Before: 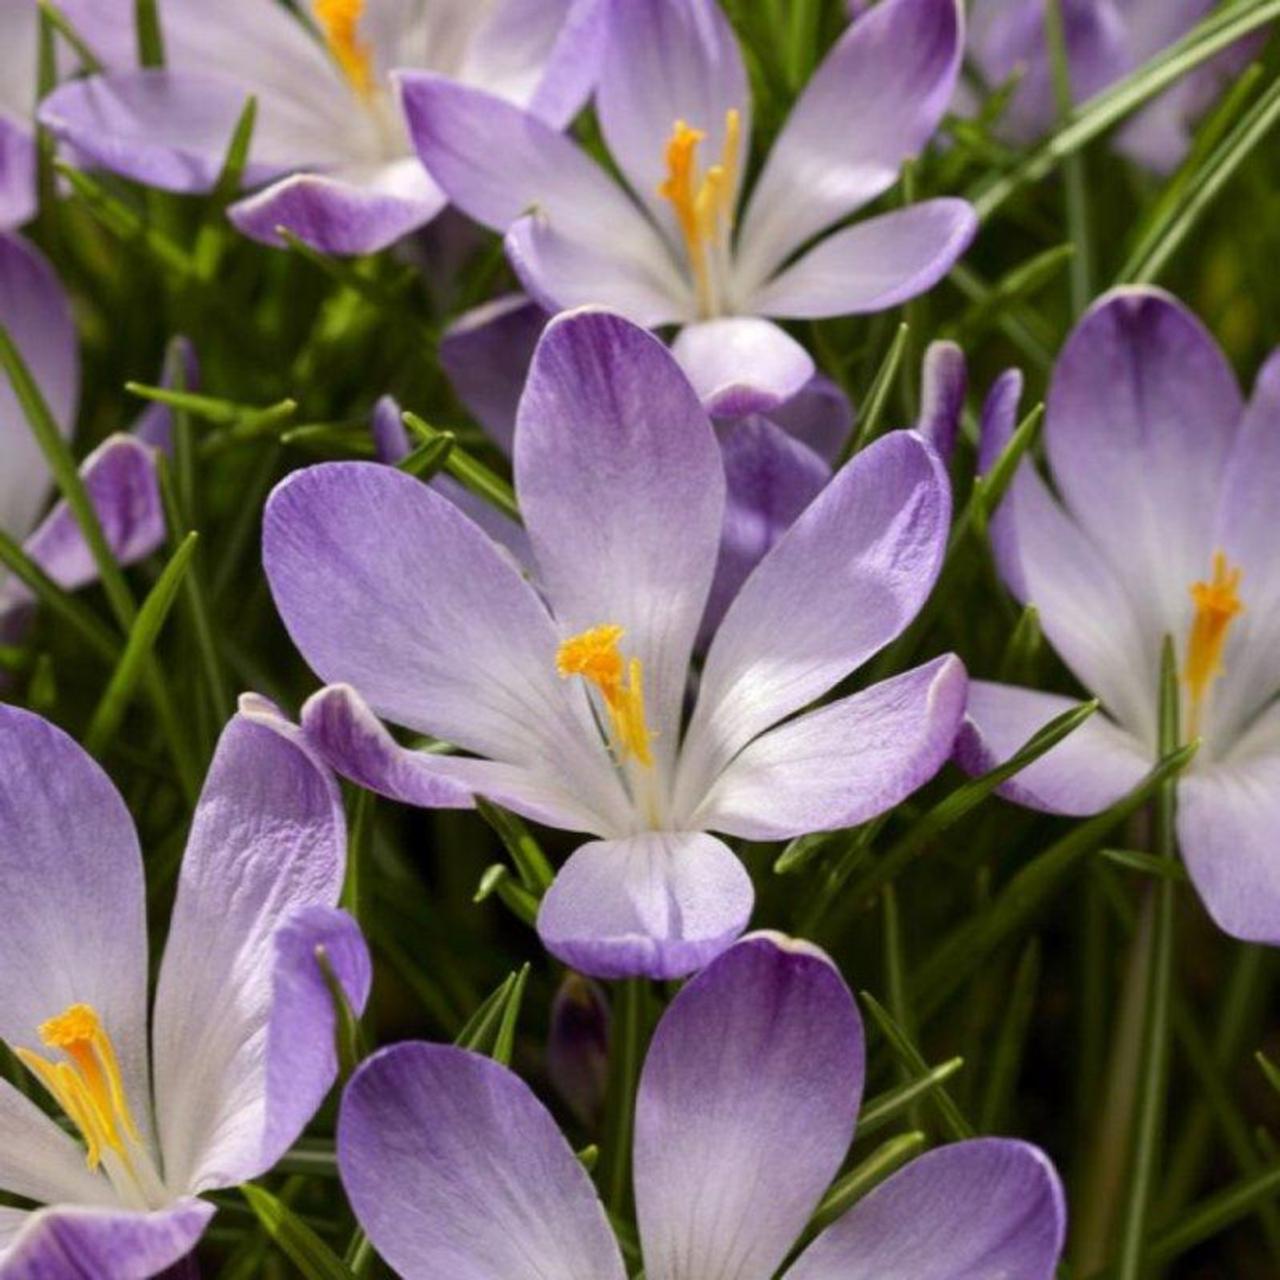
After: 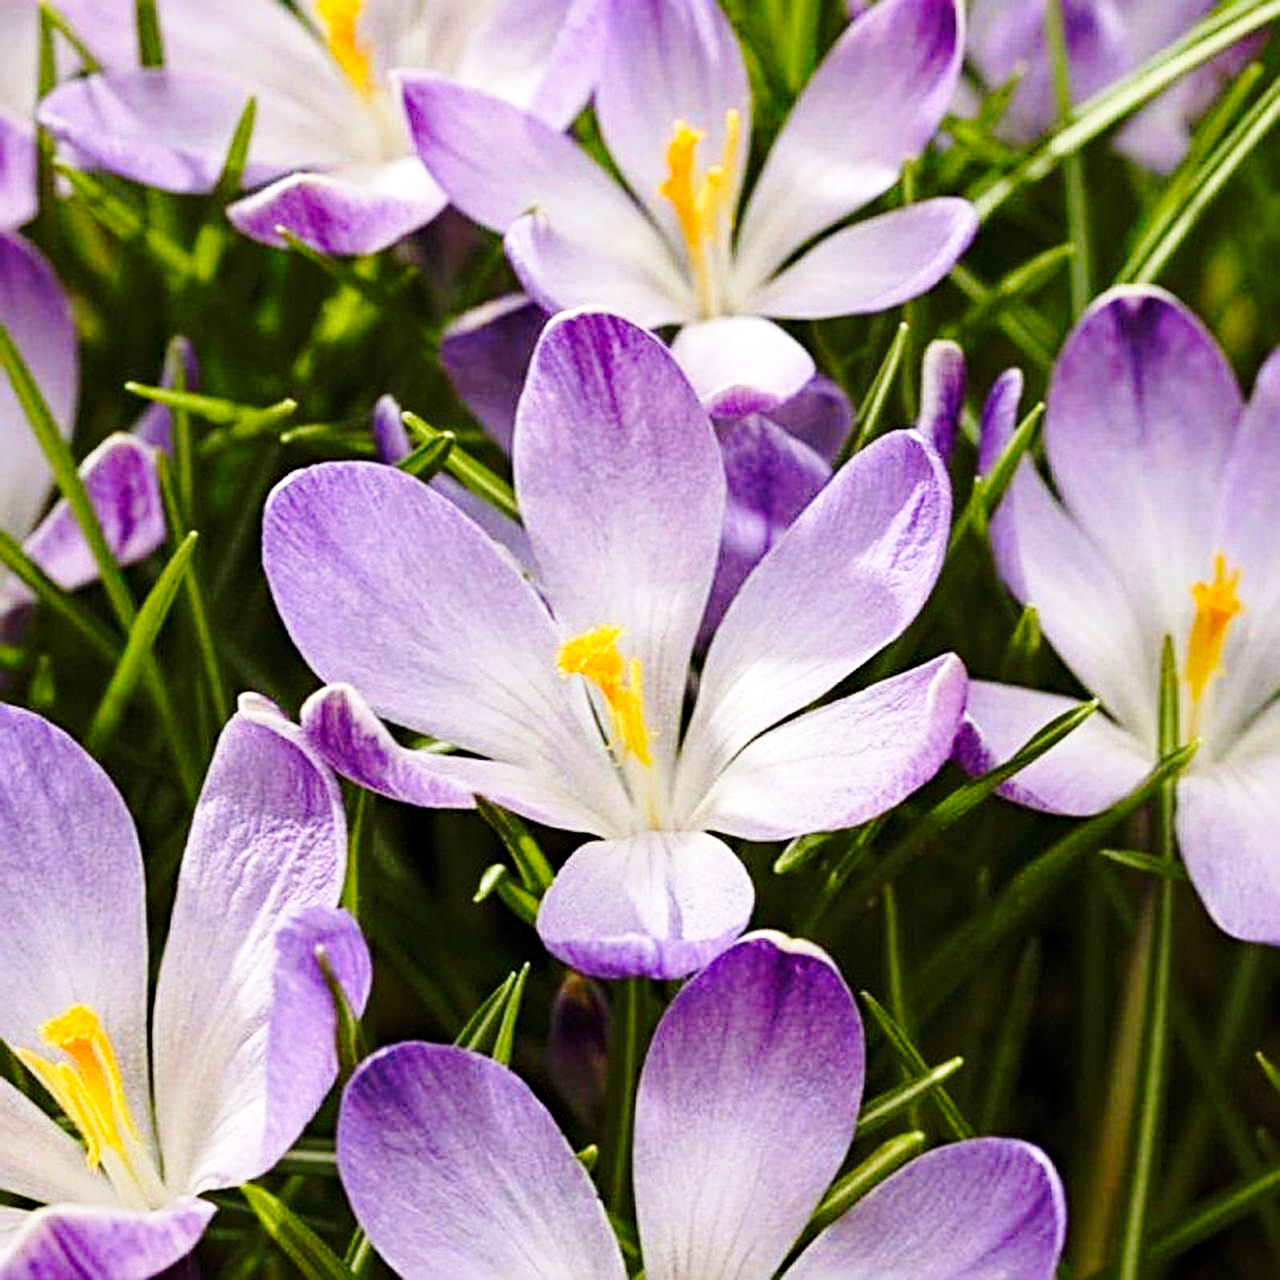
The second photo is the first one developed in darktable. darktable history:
sharpen: radius 2.987, amount 0.764
base curve: curves: ch0 [(0, 0) (0.032, 0.037) (0.105, 0.228) (0.435, 0.76) (0.856, 0.983) (1, 1)], preserve colors none
tone equalizer: edges refinement/feathering 500, mask exposure compensation -1.57 EV, preserve details no
haze removal: compatibility mode true, adaptive false
